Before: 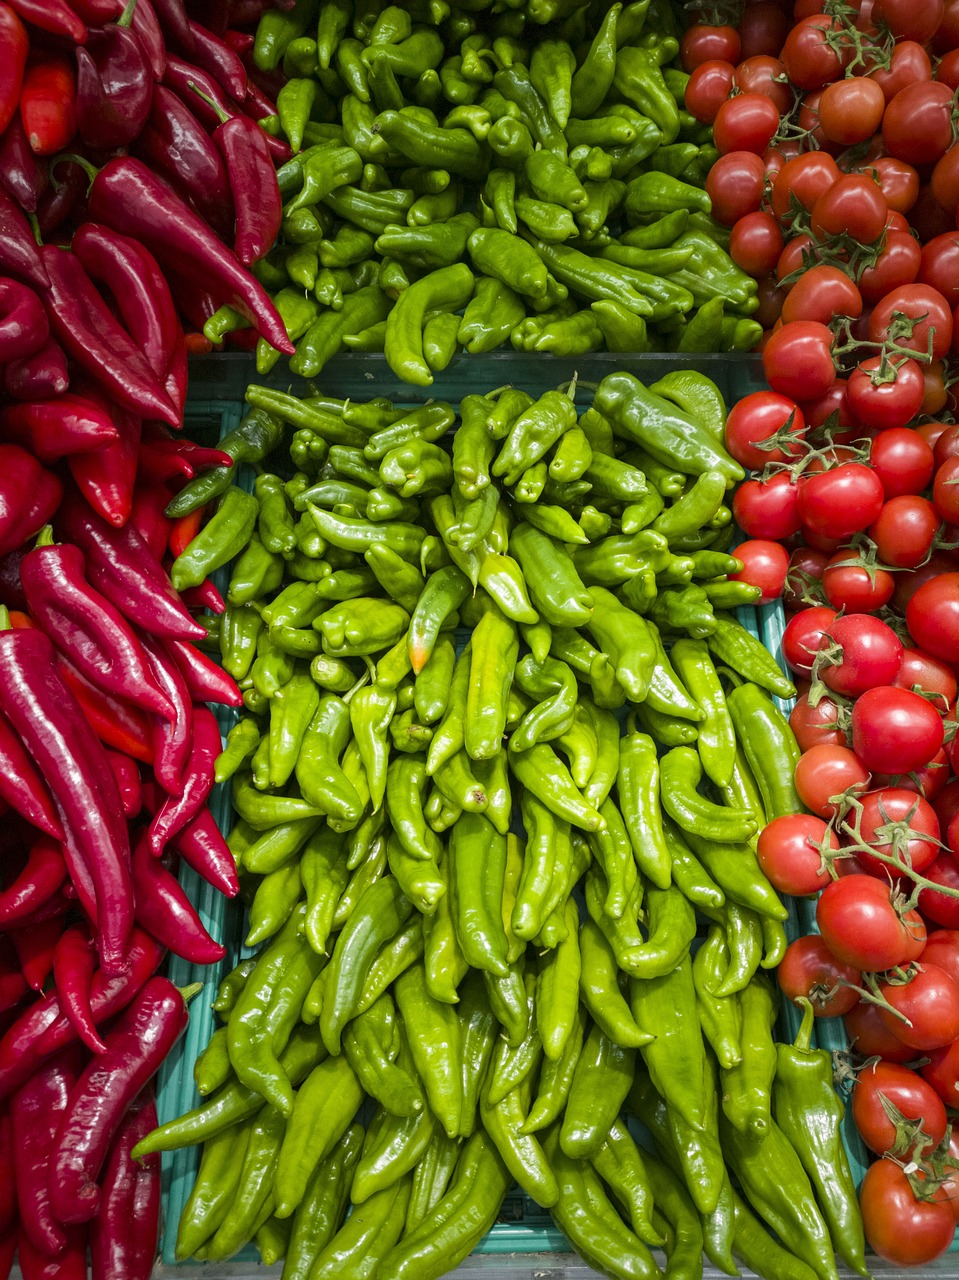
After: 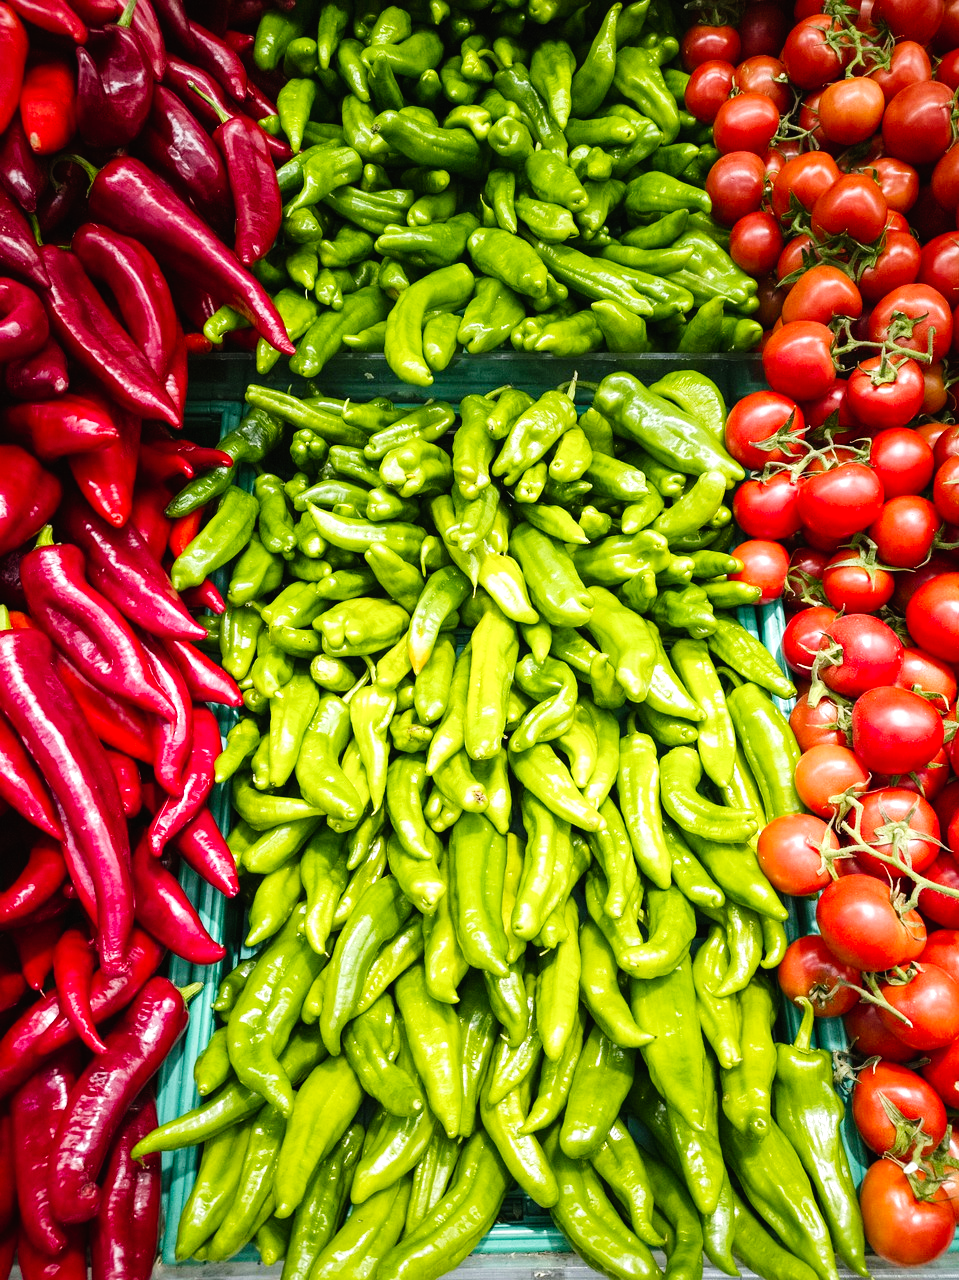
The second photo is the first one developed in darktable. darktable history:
exposure: exposure 0.693 EV, compensate highlight preservation false
tone curve: curves: ch0 [(0, 0.01) (0.133, 0.057) (0.338, 0.327) (0.494, 0.55) (0.726, 0.807) (1, 1)]; ch1 [(0, 0) (0.346, 0.324) (0.45, 0.431) (0.5, 0.5) (0.522, 0.517) (0.543, 0.578) (1, 1)]; ch2 [(0, 0) (0.44, 0.424) (0.501, 0.499) (0.564, 0.611) (0.622, 0.667) (0.707, 0.746) (1, 1)], preserve colors none
